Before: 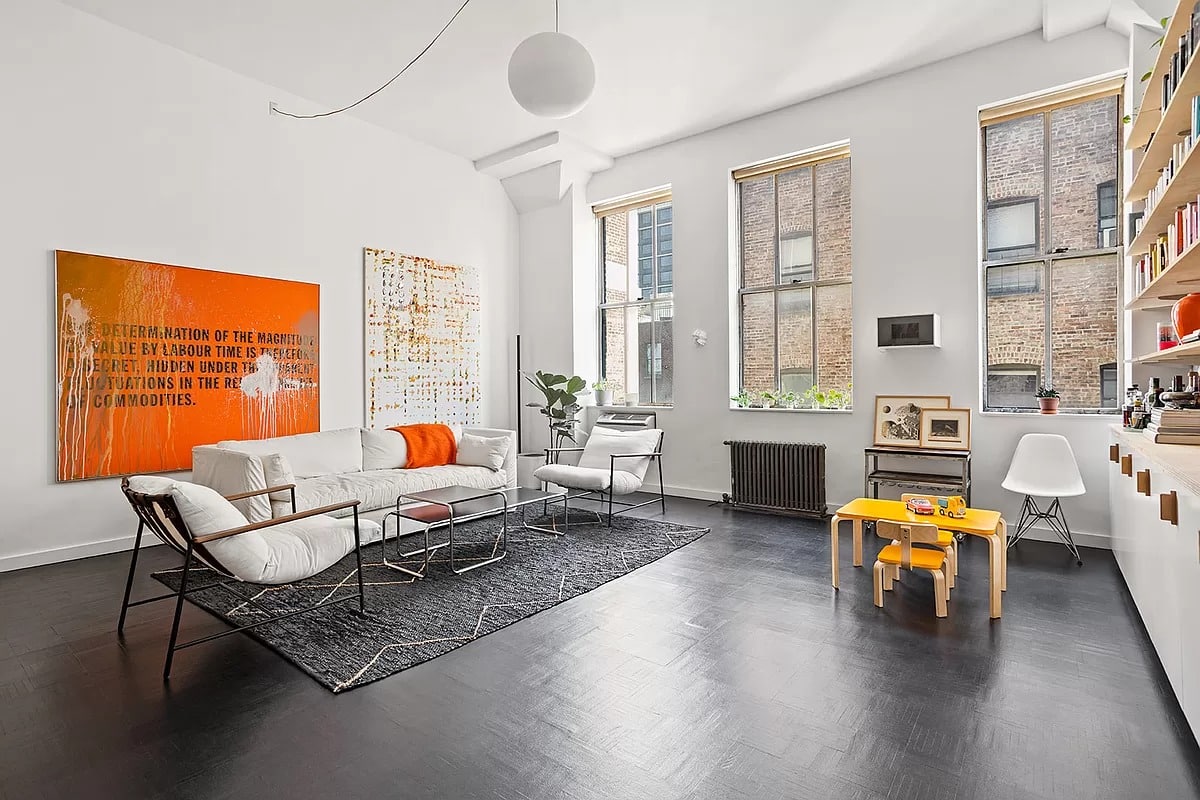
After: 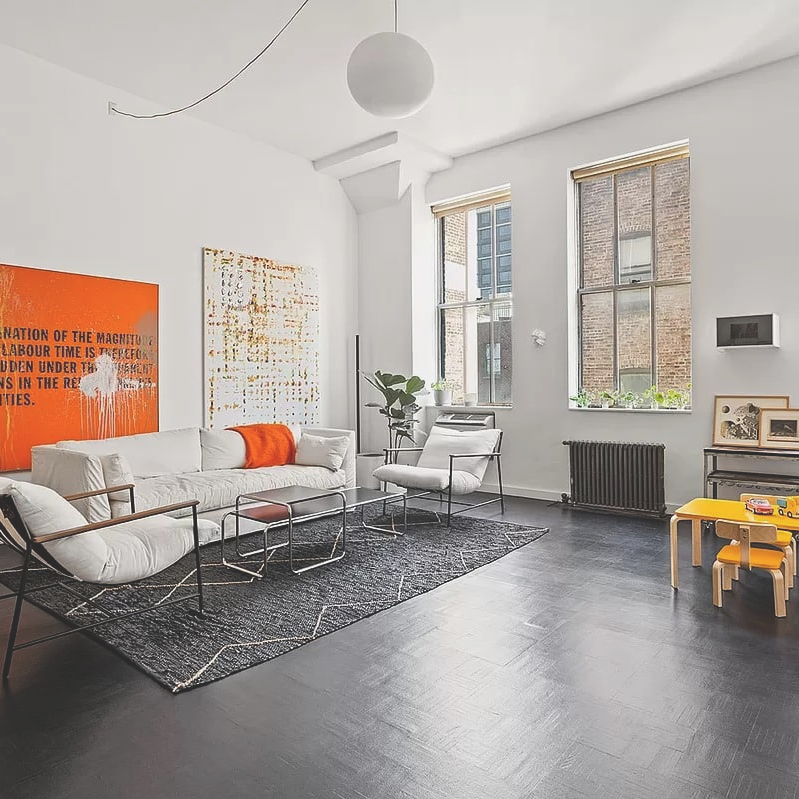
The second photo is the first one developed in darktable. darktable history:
crop and rotate: left 13.435%, right 19.908%
exposure: black level correction -0.024, exposure -0.118 EV, compensate highlight preservation false
